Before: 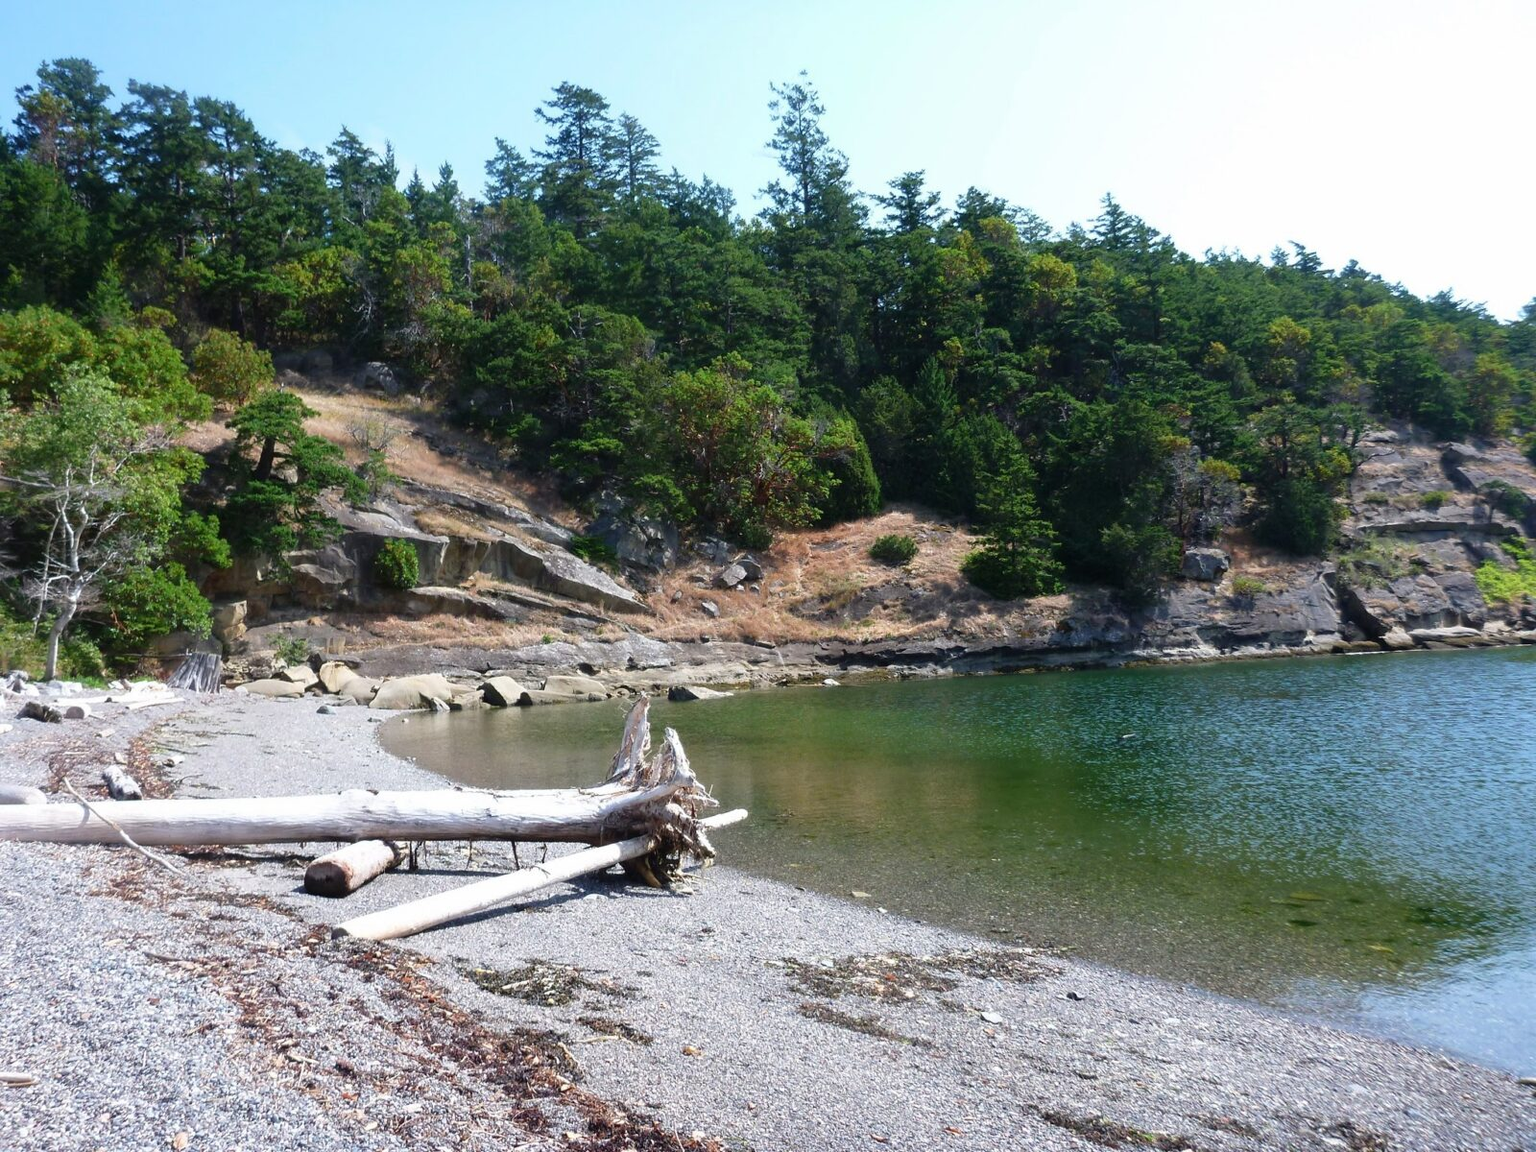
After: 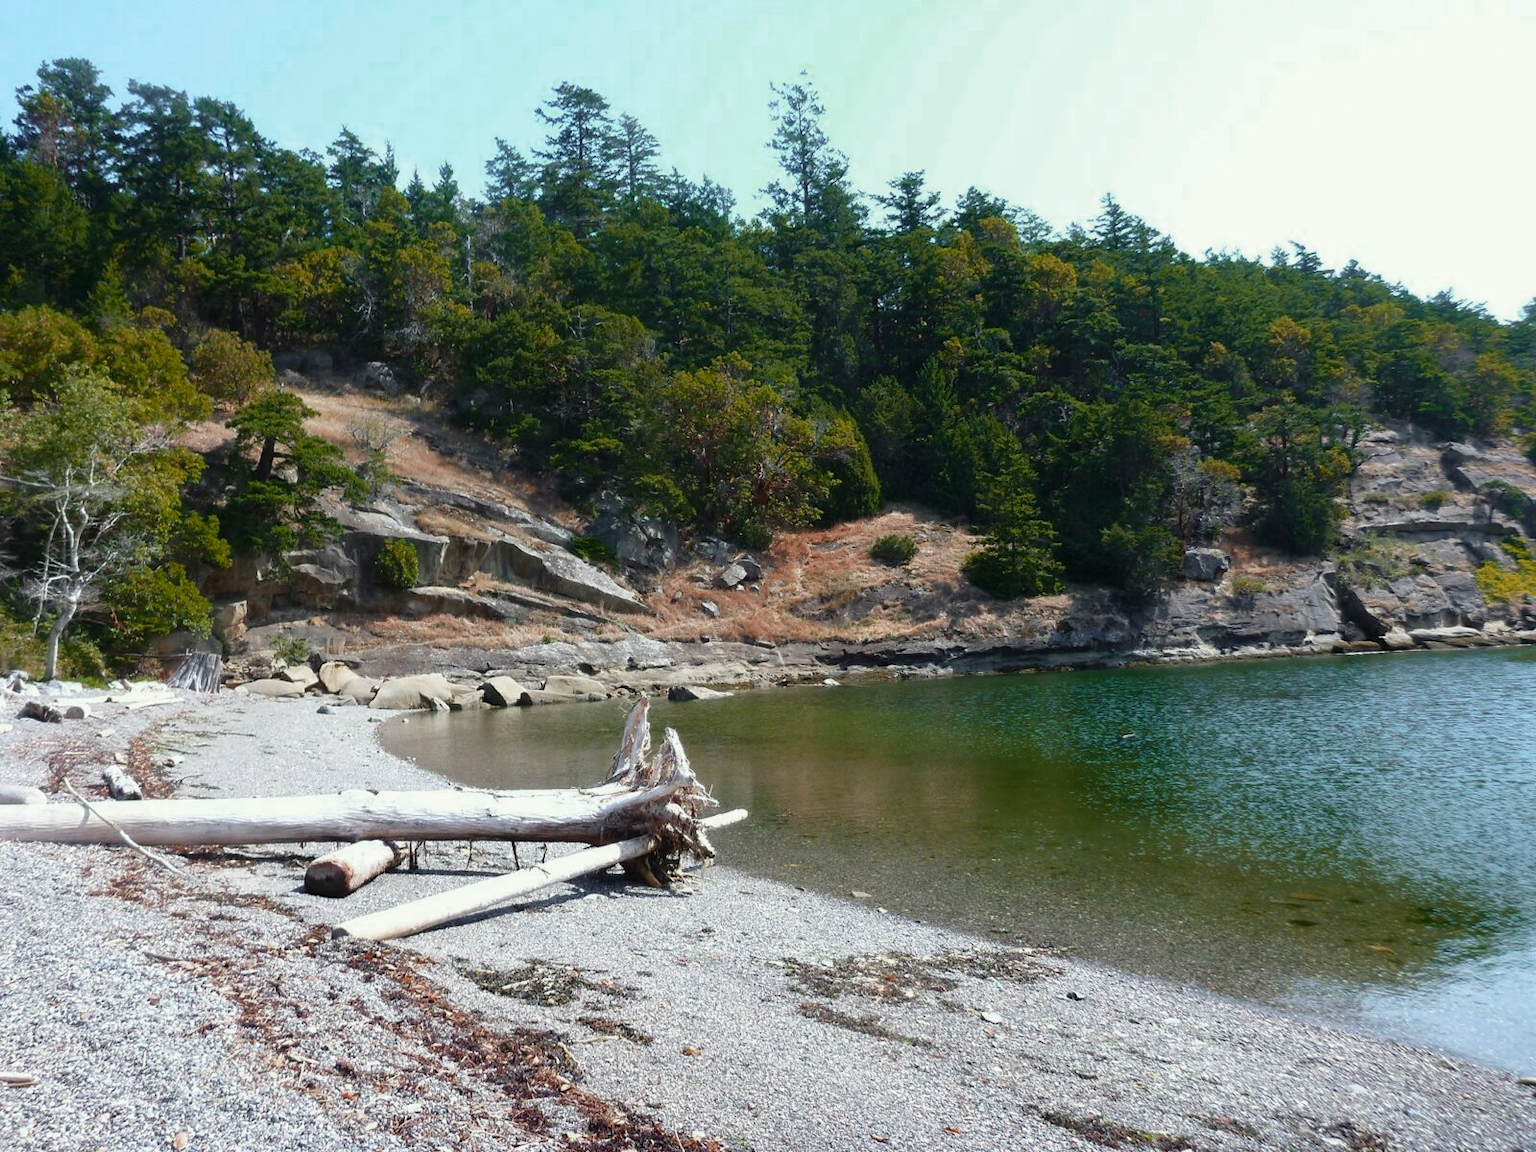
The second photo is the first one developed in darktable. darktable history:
color correction: highlights a* -2.68, highlights b* 2.57
color zones: curves: ch0 [(0, 0.299) (0.25, 0.383) (0.456, 0.352) (0.736, 0.571)]; ch1 [(0, 0.63) (0.151, 0.568) (0.254, 0.416) (0.47, 0.558) (0.732, 0.37) (0.909, 0.492)]; ch2 [(0.004, 0.604) (0.158, 0.443) (0.257, 0.403) (0.761, 0.468)]
